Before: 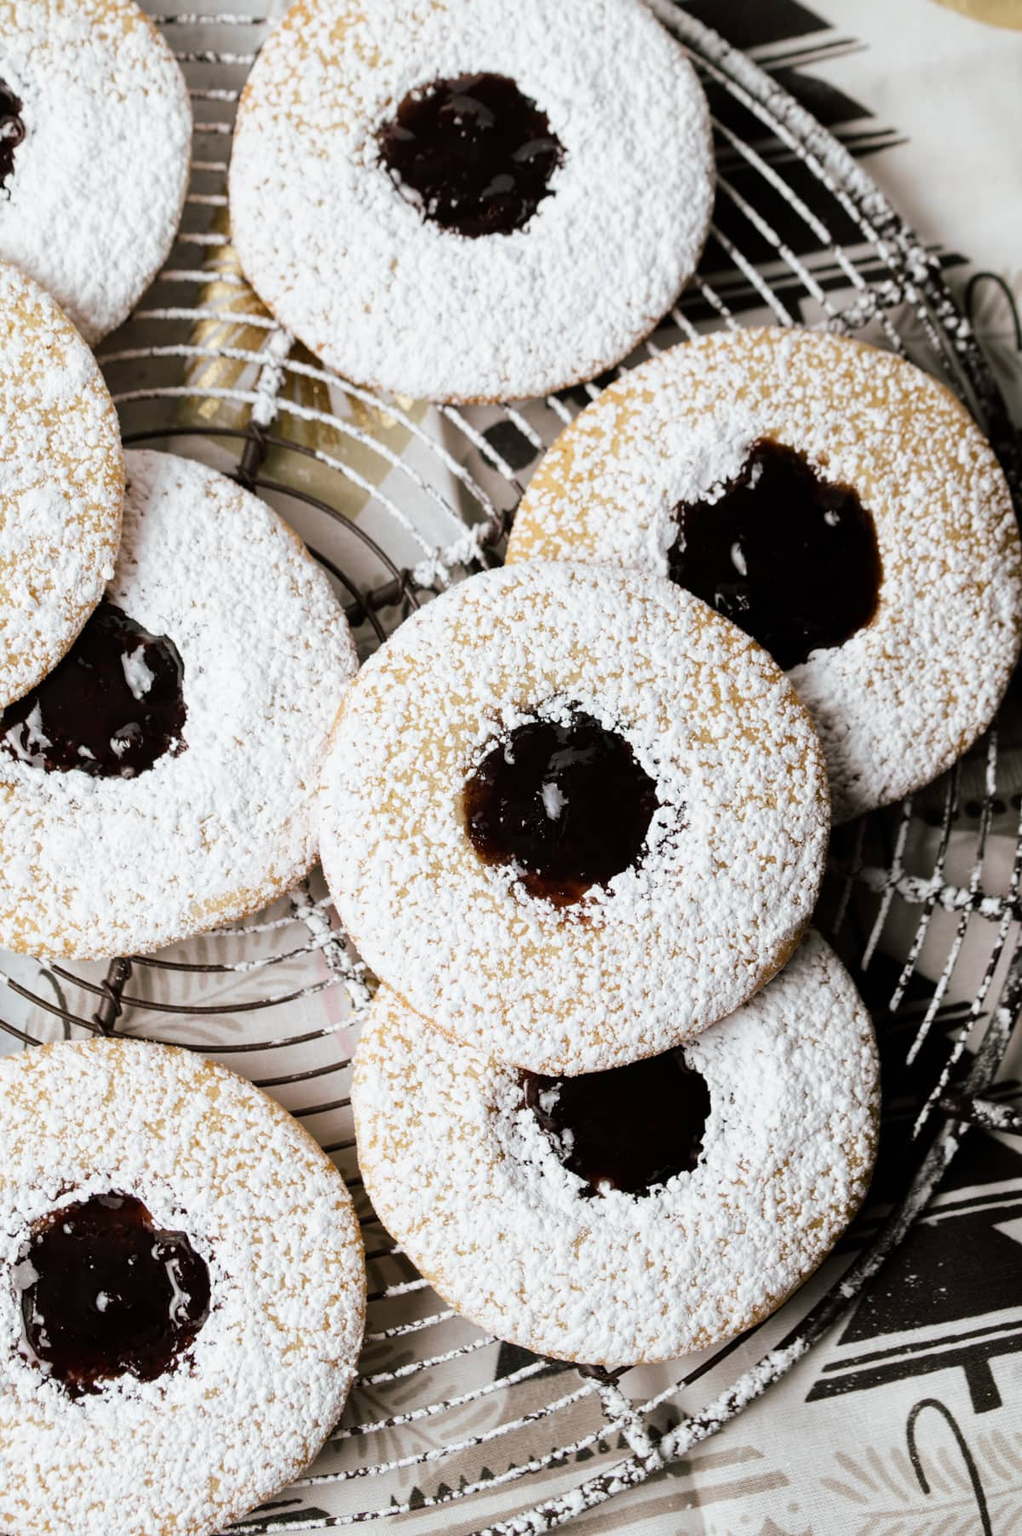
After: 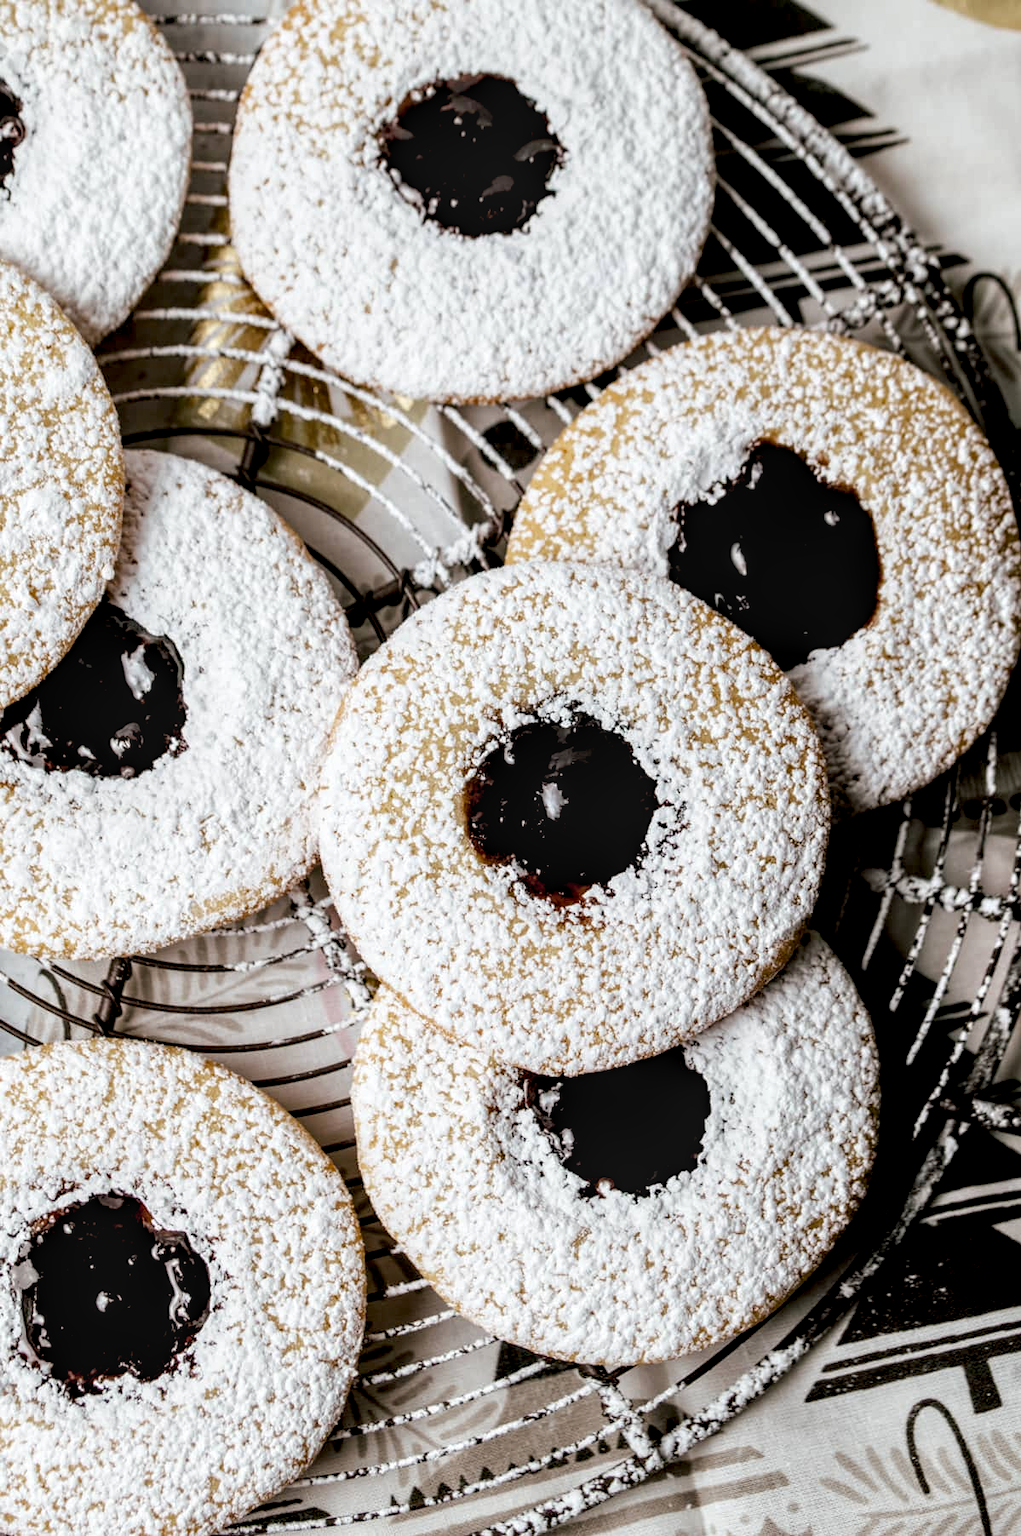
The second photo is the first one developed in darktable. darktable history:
local contrast: detail 150%
color balance rgb: power › hue 72.56°, global offset › luminance -0.884%, perceptual saturation grading › global saturation 0.041%, global vibrance 9.5%
